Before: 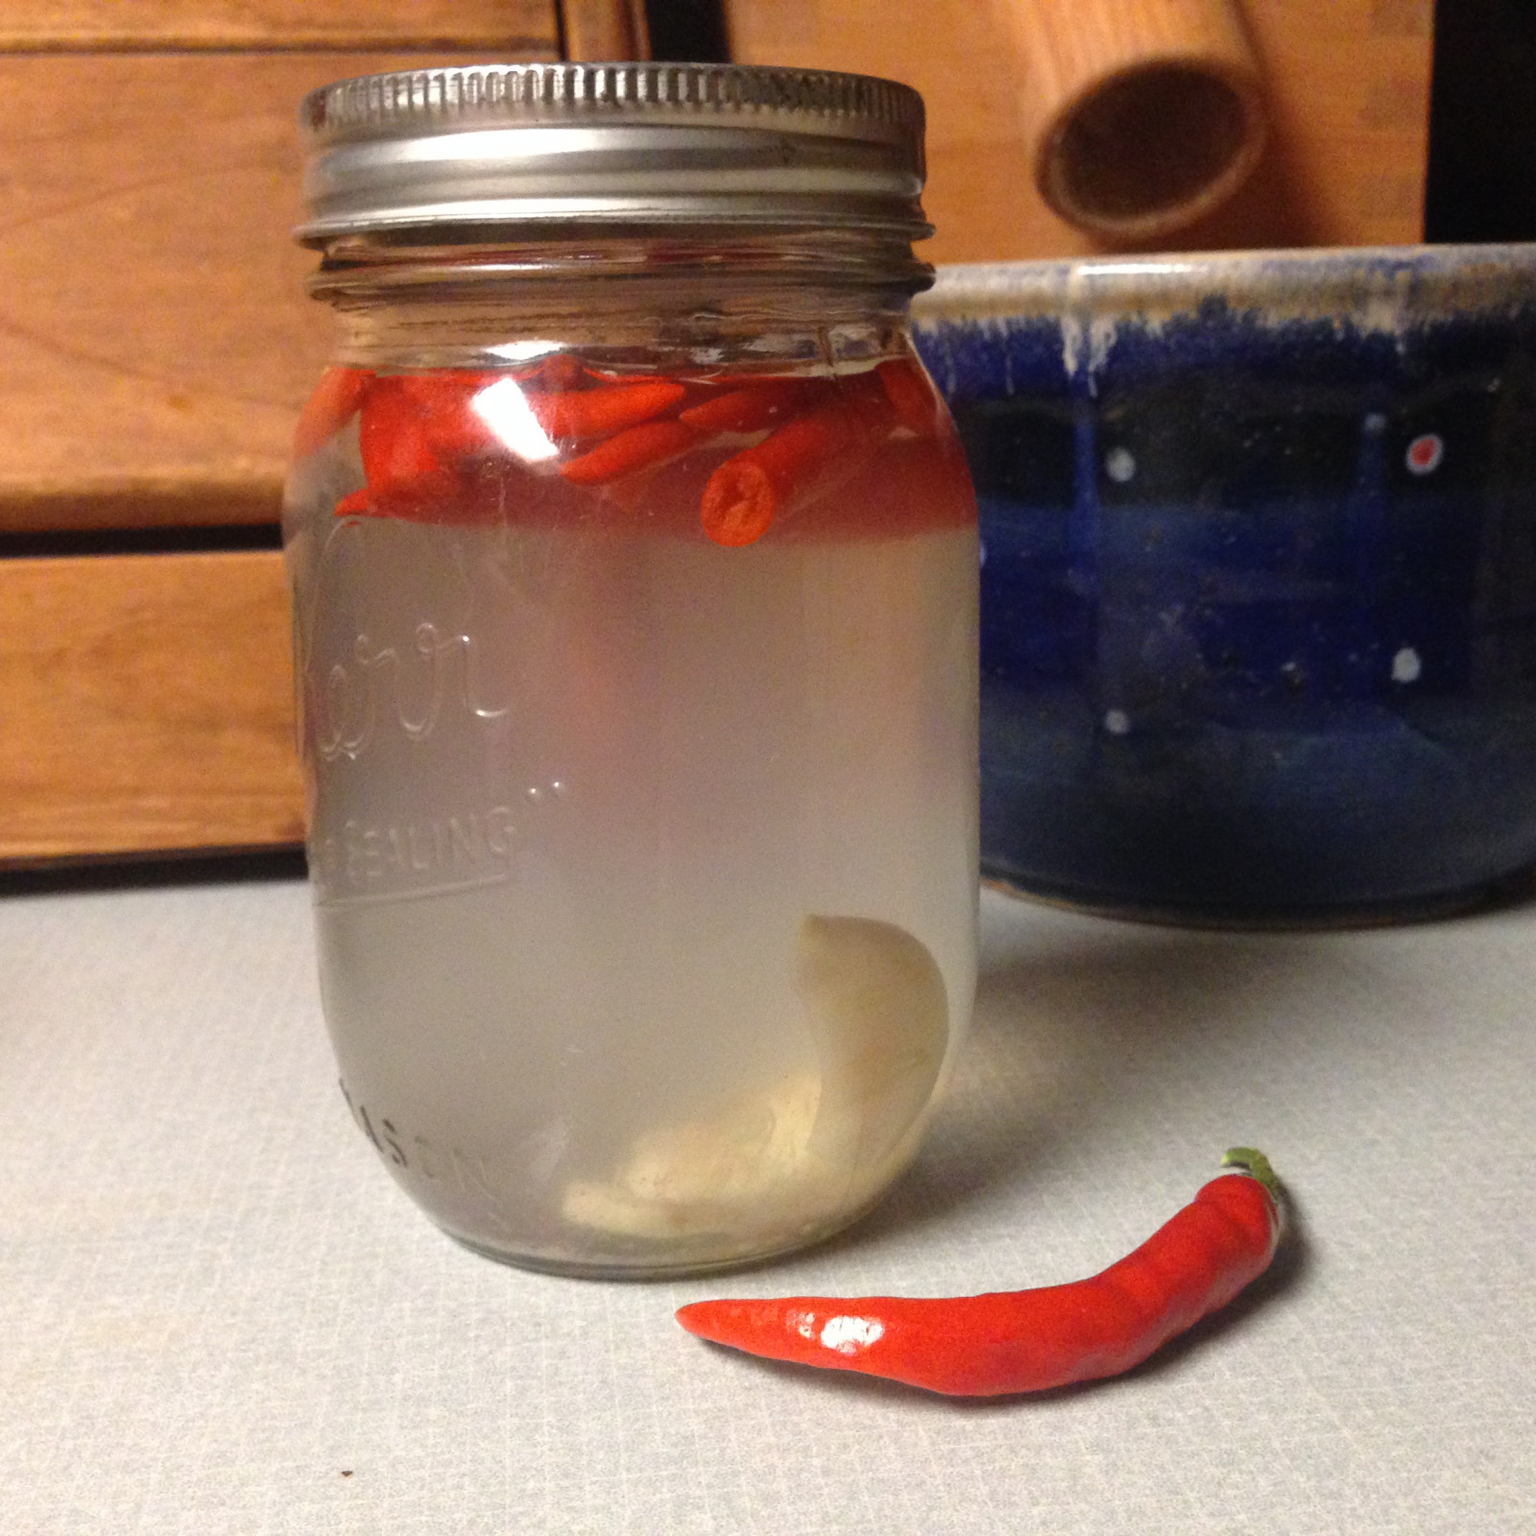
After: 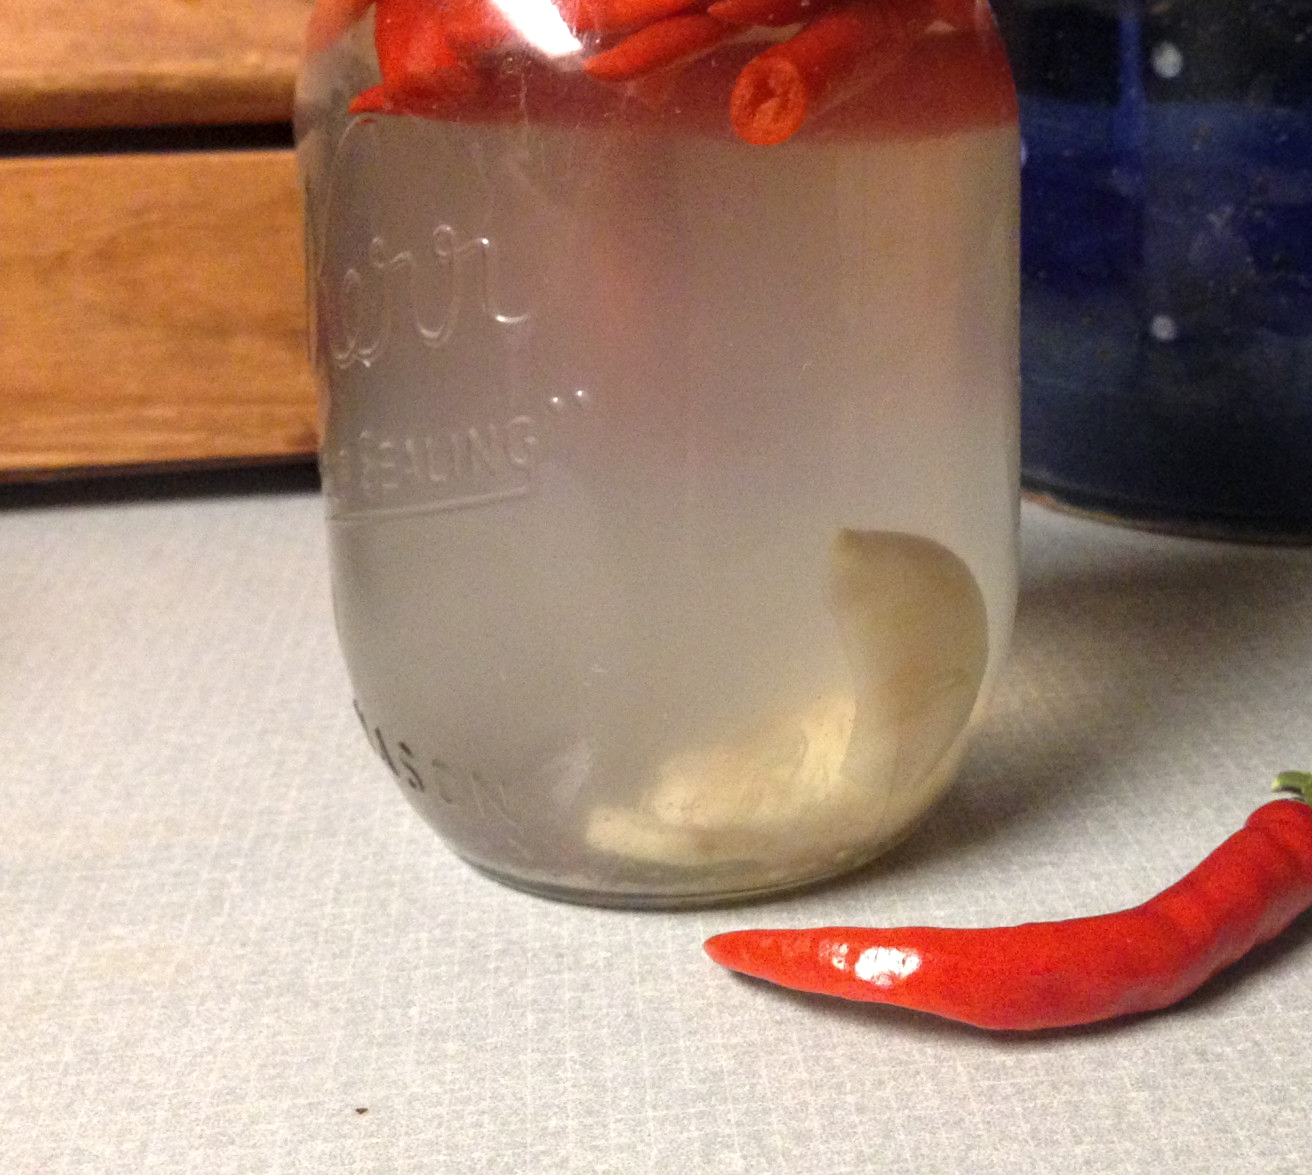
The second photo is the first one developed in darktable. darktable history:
local contrast: on, module defaults
crop: top 26.531%, right 17.959%
